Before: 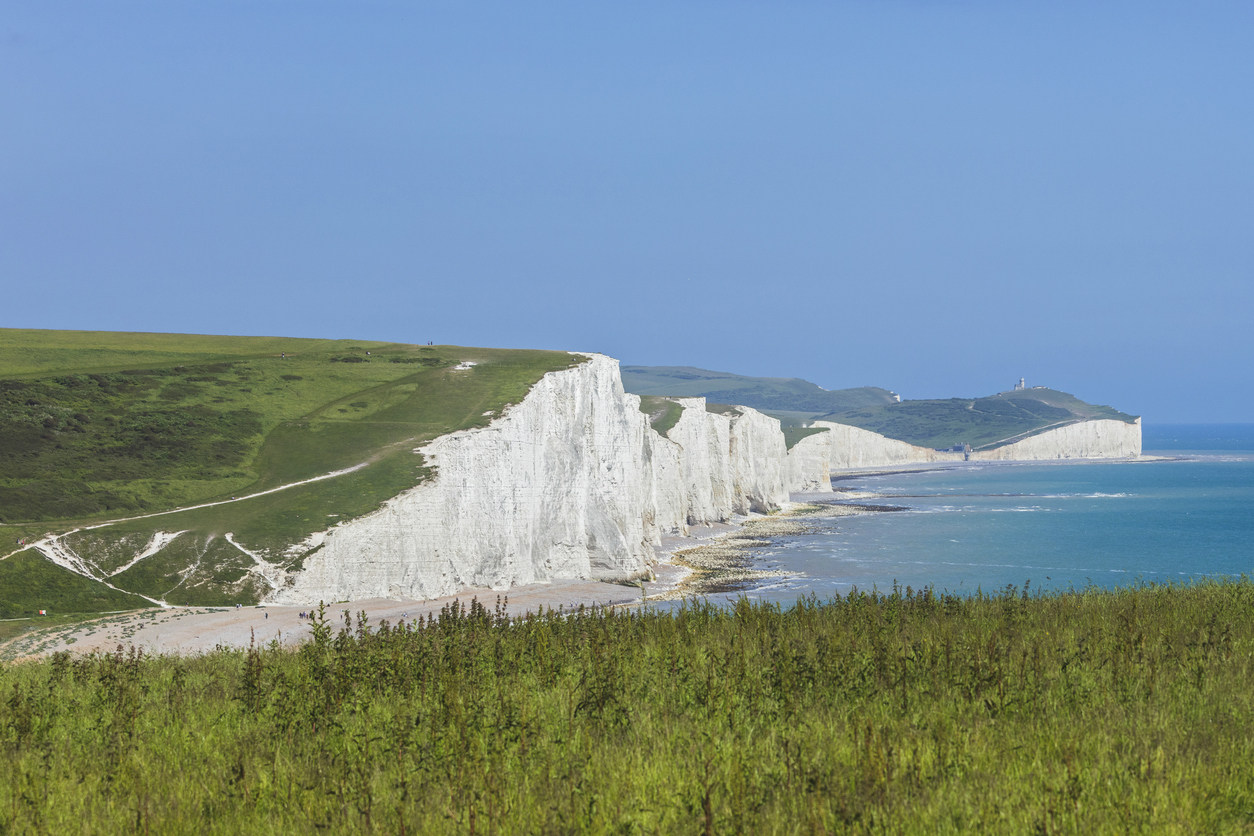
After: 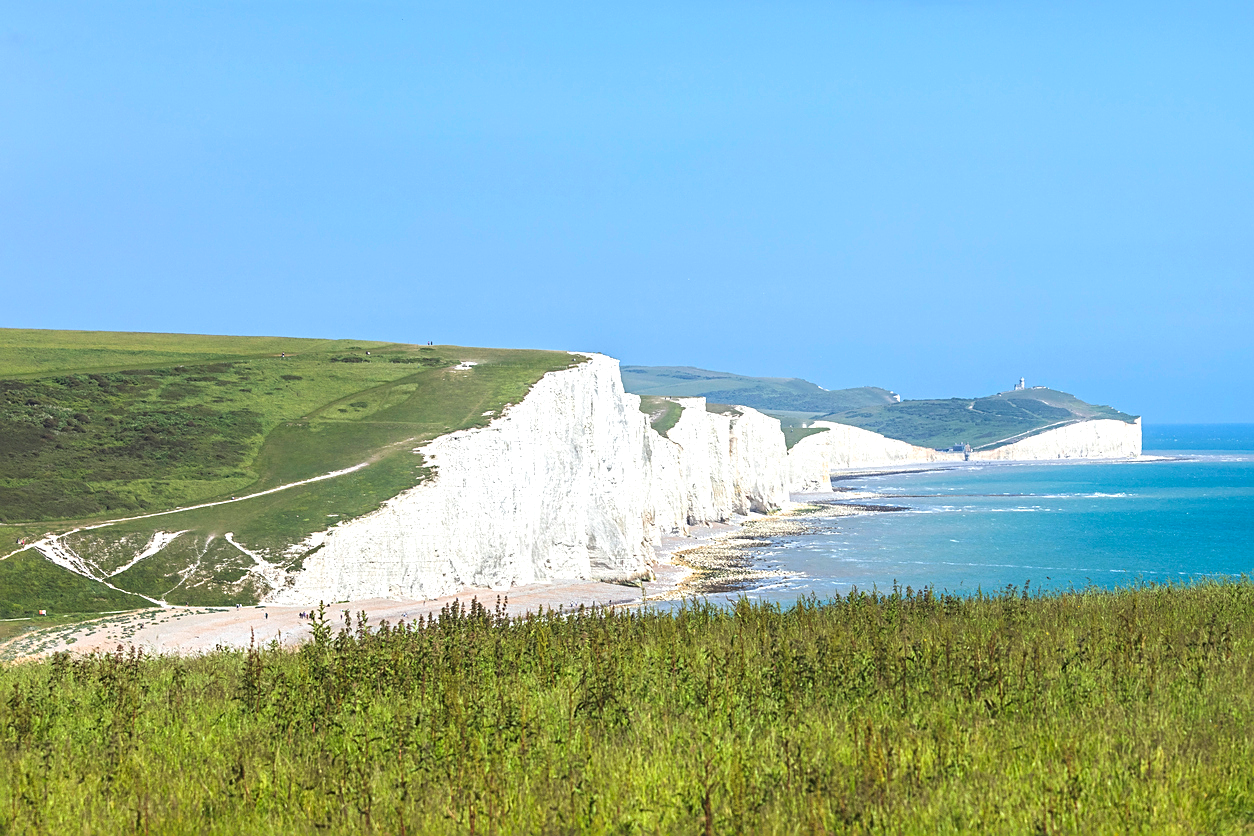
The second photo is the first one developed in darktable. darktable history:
exposure: black level correction 0, exposure 0.687 EV, compensate exposure bias true, compensate highlight preservation false
sharpen: on, module defaults
